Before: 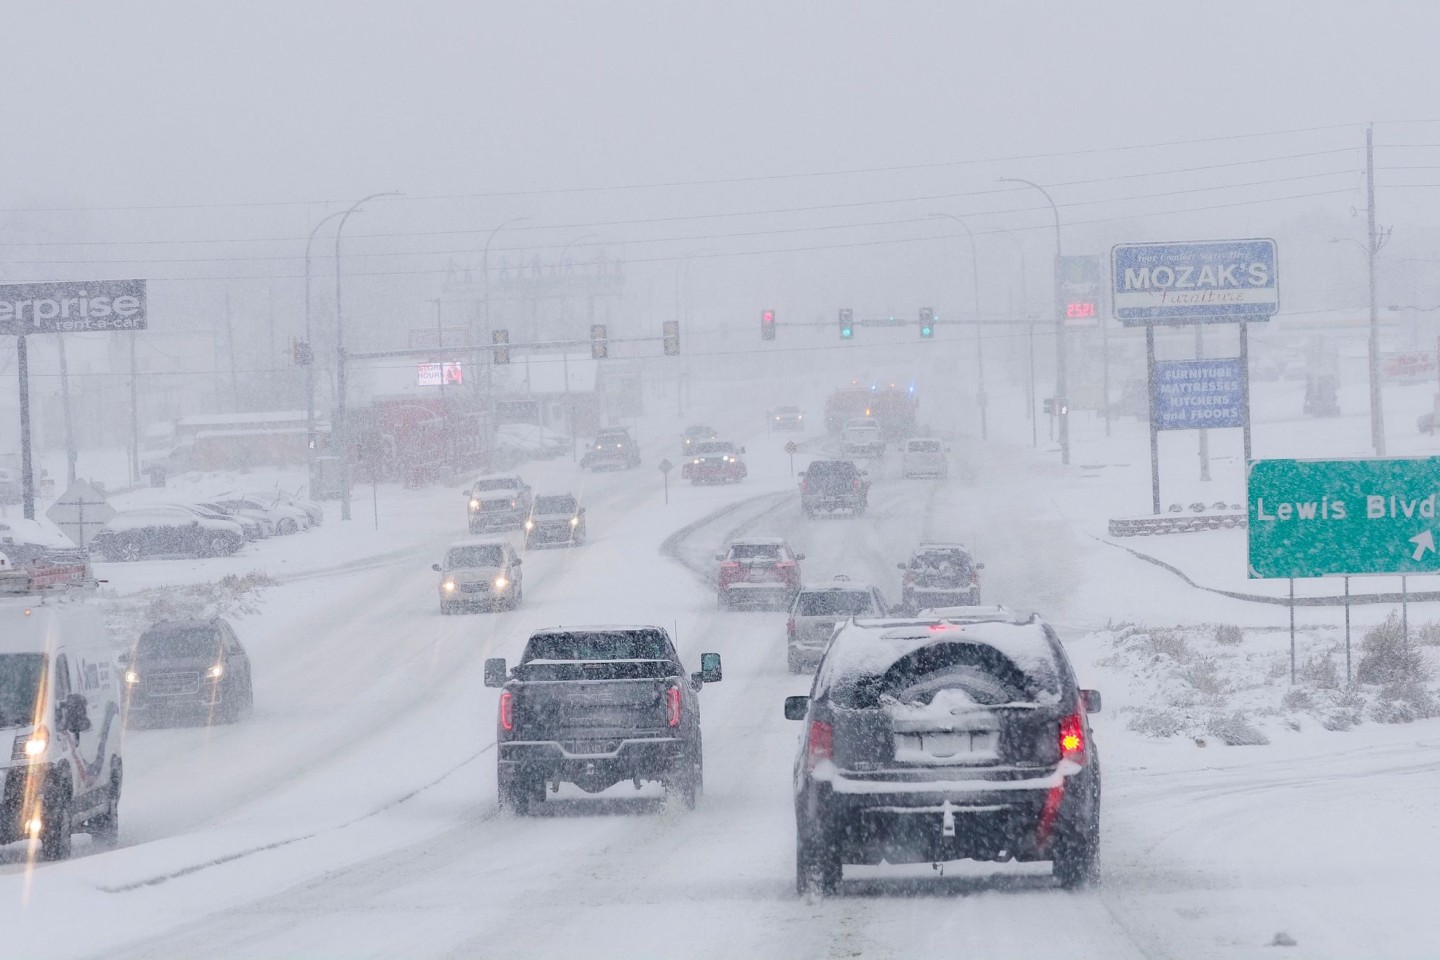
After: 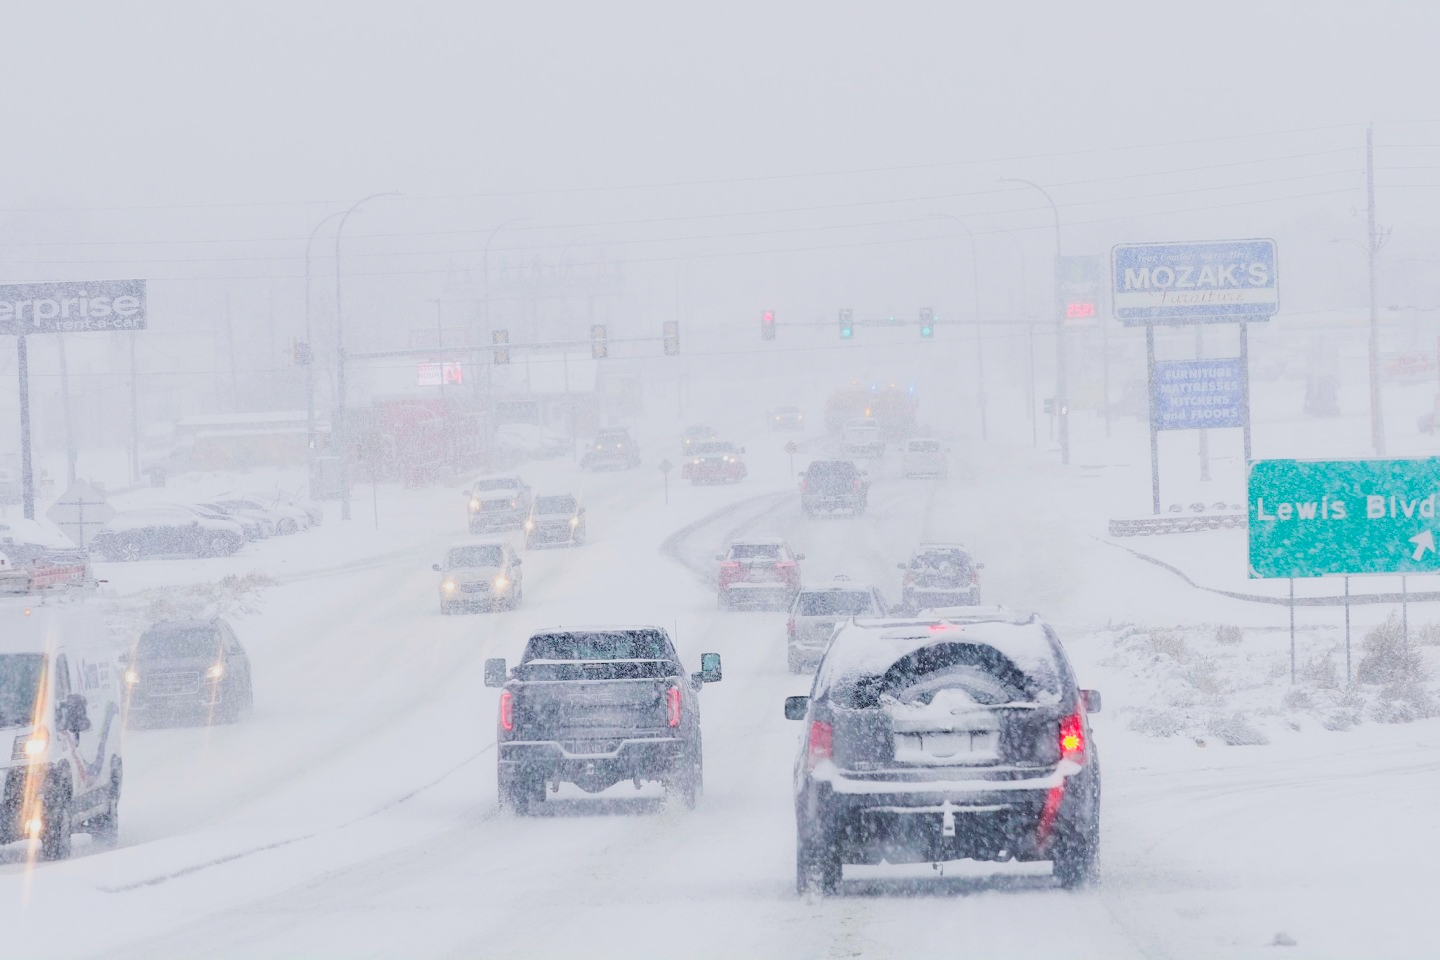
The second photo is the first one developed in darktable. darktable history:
exposure: exposure 0.781 EV, compensate highlight preservation false
contrast brightness saturation: contrast -0.1, brightness 0.05, saturation 0.08
filmic rgb: black relative exposure -5 EV, hardness 2.88, contrast 1.1, highlights saturation mix -20%
